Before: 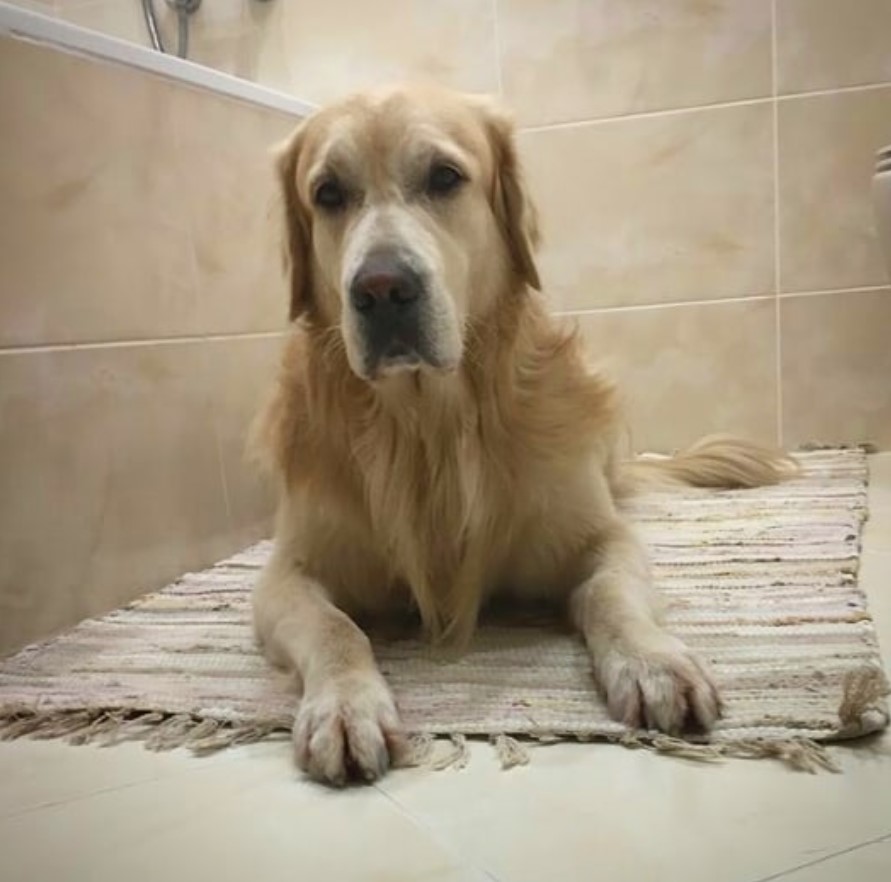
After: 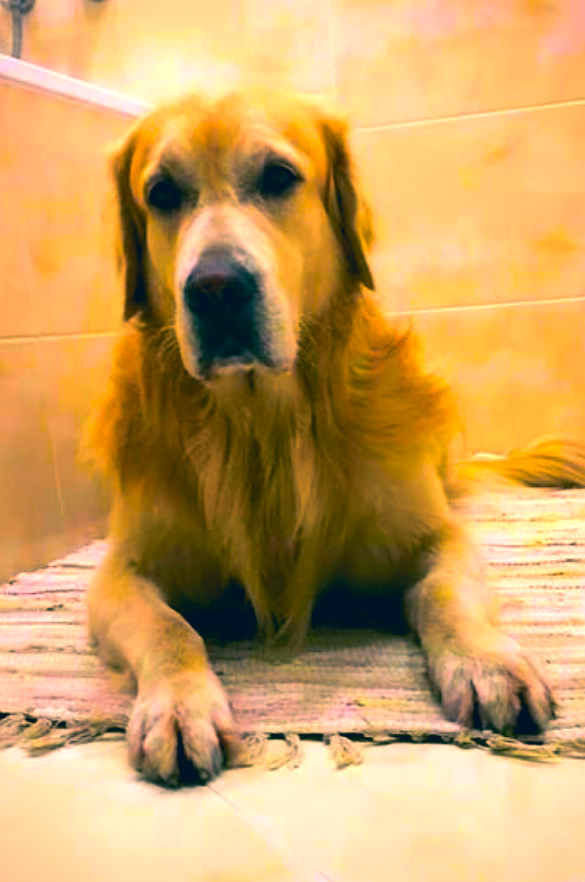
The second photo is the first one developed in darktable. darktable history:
tone equalizer: -8 EV -0.789 EV, -7 EV -0.691 EV, -6 EV -0.581 EV, -5 EV -0.421 EV, -3 EV 0.399 EV, -2 EV 0.6 EV, -1 EV 0.692 EV, +0 EV 0.749 EV, edges refinement/feathering 500, mask exposure compensation -1.57 EV, preserve details no
sharpen: amount 0.207
color balance rgb: highlights gain › chroma 0.16%, highlights gain › hue 332.02°, global offset › luminance -0.903%, linear chroma grading › shadows -39.83%, linear chroma grading › highlights 41.142%, linear chroma grading › global chroma 44.765%, linear chroma grading › mid-tones -29.654%, perceptual saturation grading › global saturation 16.848%
crop and rotate: left 18.724%, right 15.511%
color correction: highlights a* 17.27, highlights b* 0.21, shadows a* -15.23, shadows b* -14.39, saturation 1.51
contrast equalizer: y [[0.5, 0.5, 0.5, 0.539, 0.64, 0.611], [0.5 ×6], [0.5 ×6], [0 ×6], [0 ×6]], mix -0.311
